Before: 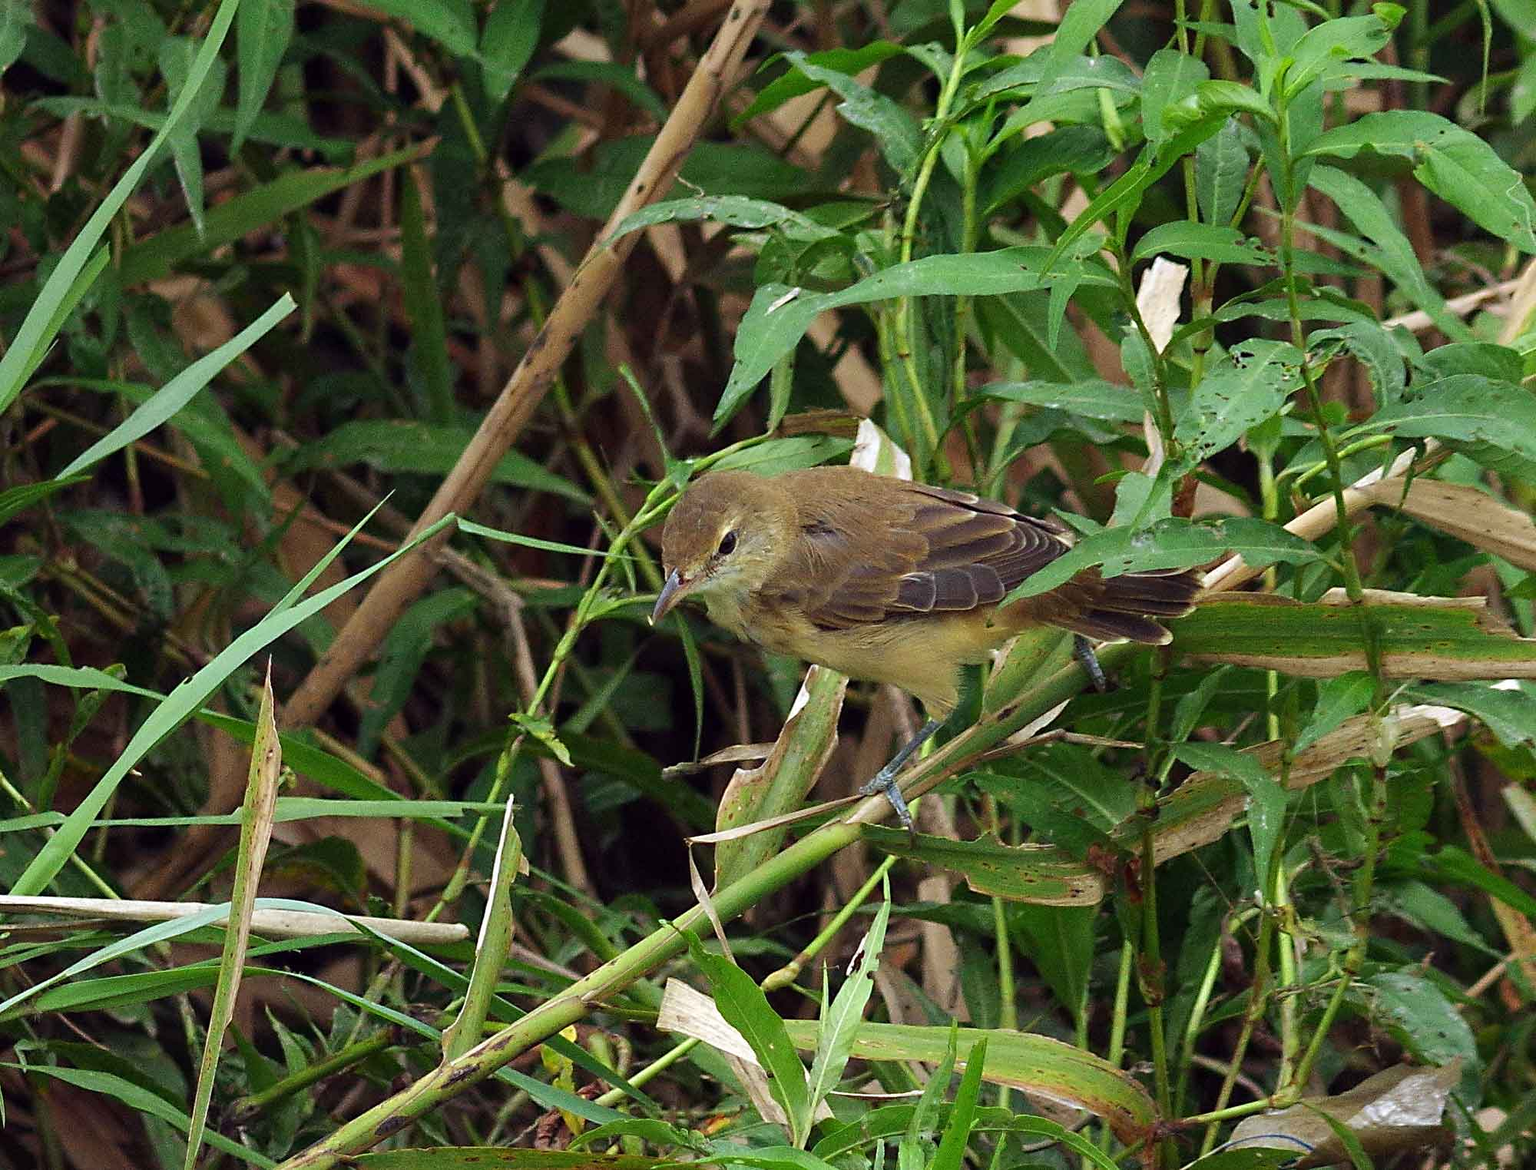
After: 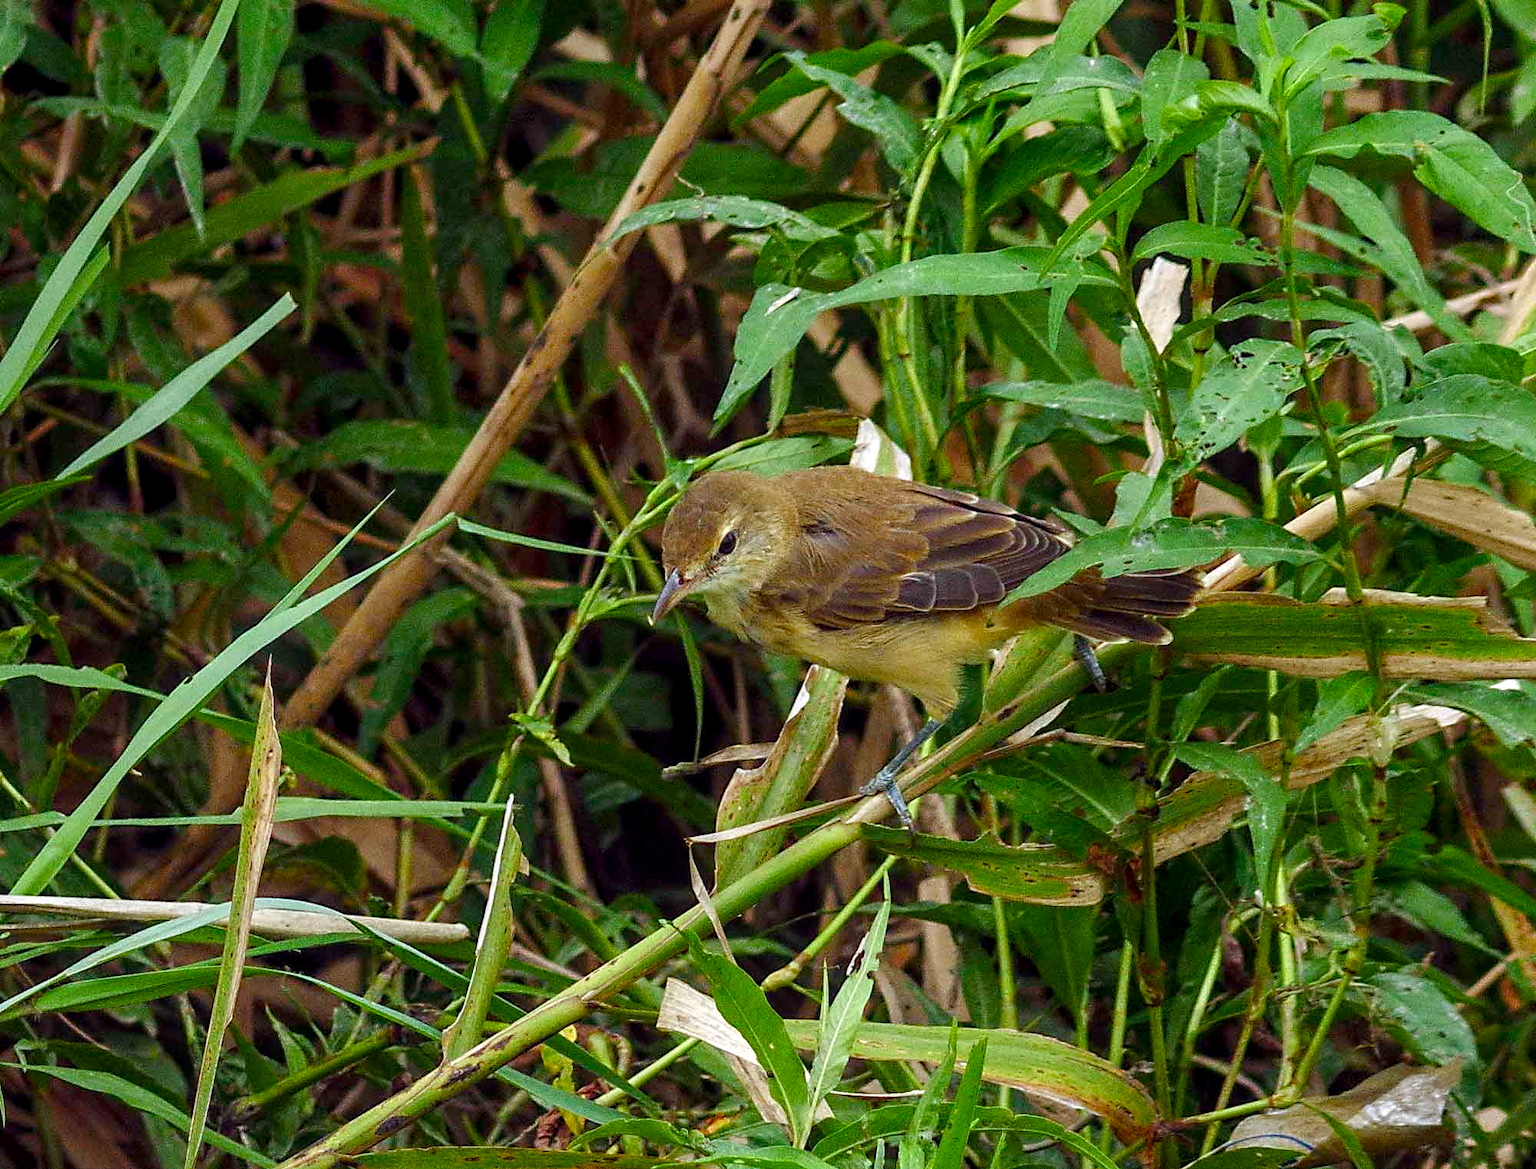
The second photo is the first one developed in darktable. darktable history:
color balance rgb: power › hue 211.19°, perceptual saturation grading › global saturation 27.308%, perceptual saturation grading › highlights -28.72%, perceptual saturation grading › mid-tones 15.347%, perceptual saturation grading › shadows 32.879%
local contrast: highlights 55%, shadows 53%, detail 130%, midtone range 0.448
